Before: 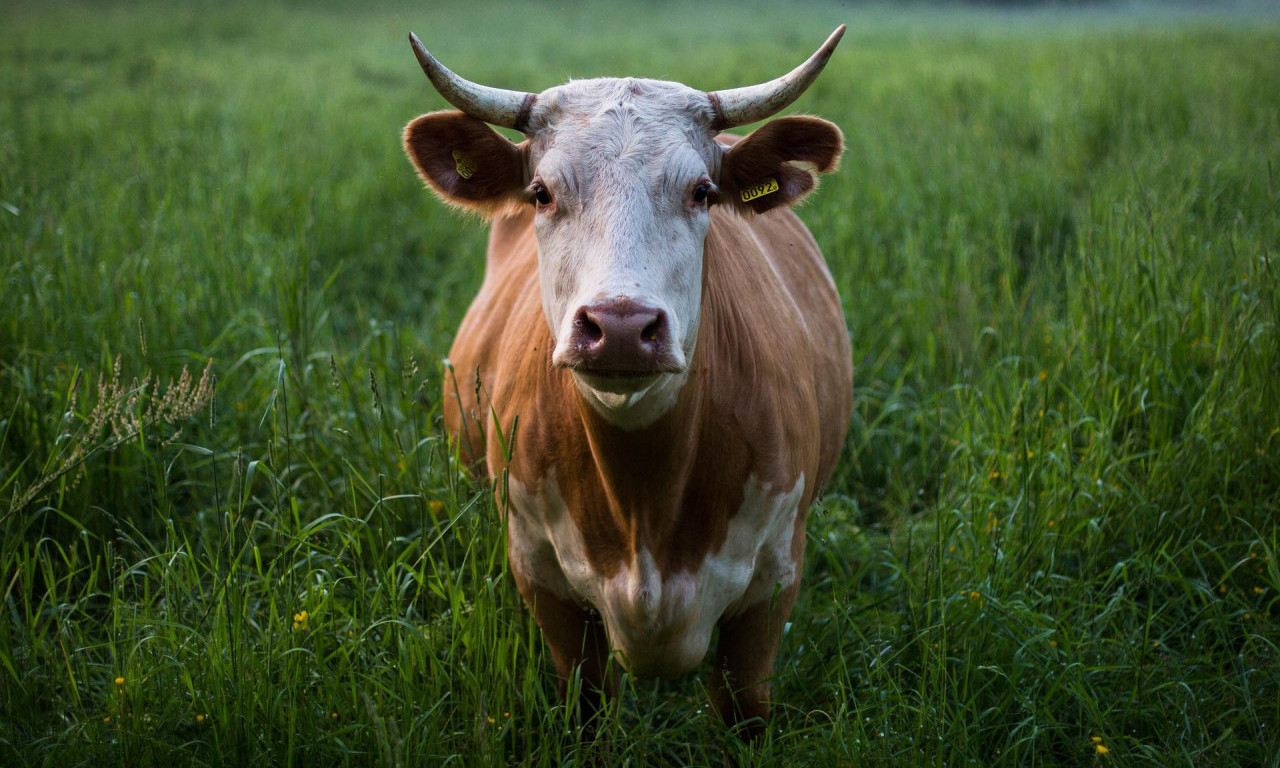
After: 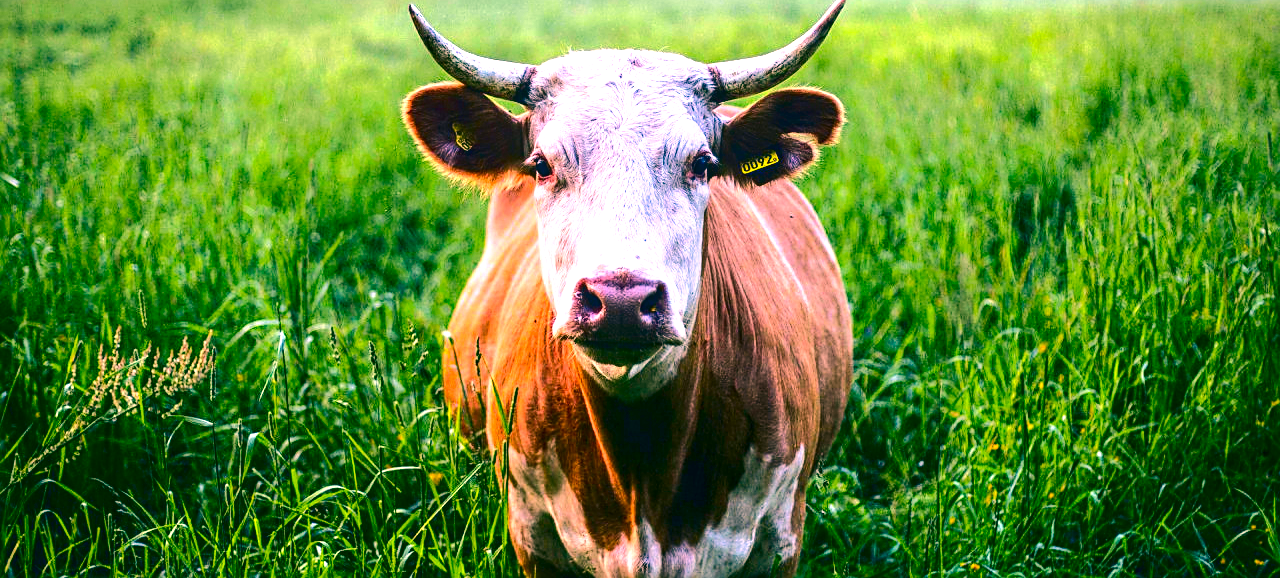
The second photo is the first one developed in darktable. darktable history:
local contrast: on, module defaults
exposure: black level correction 0, exposure 1.473 EV, compensate highlight preservation false
sharpen: on, module defaults
crop: top 3.745%, bottom 20.887%
tone curve: curves: ch0 [(0, 0) (0.003, 0.003) (0.011, 0.011) (0.025, 0.025) (0.044, 0.044) (0.069, 0.068) (0.1, 0.098) (0.136, 0.134) (0.177, 0.175) (0.224, 0.221) (0.277, 0.273) (0.335, 0.33) (0.399, 0.393) (0.468, 0.461) (0.543, 0.534) (0.623, 0.614) (0.709, 0.69) (0.801, 0.752) (0.898, 0.835) (1, 1)], color space Lab, linked channels, preserve colors none
color correction: highlights a* 17.21, highlights b* 0.22, shadows a* -15.41, shadows b* -13.78, saturation 1.5
contrast brightness saturation: contrast 0.314, brightness -0.084, saturation 0.165
